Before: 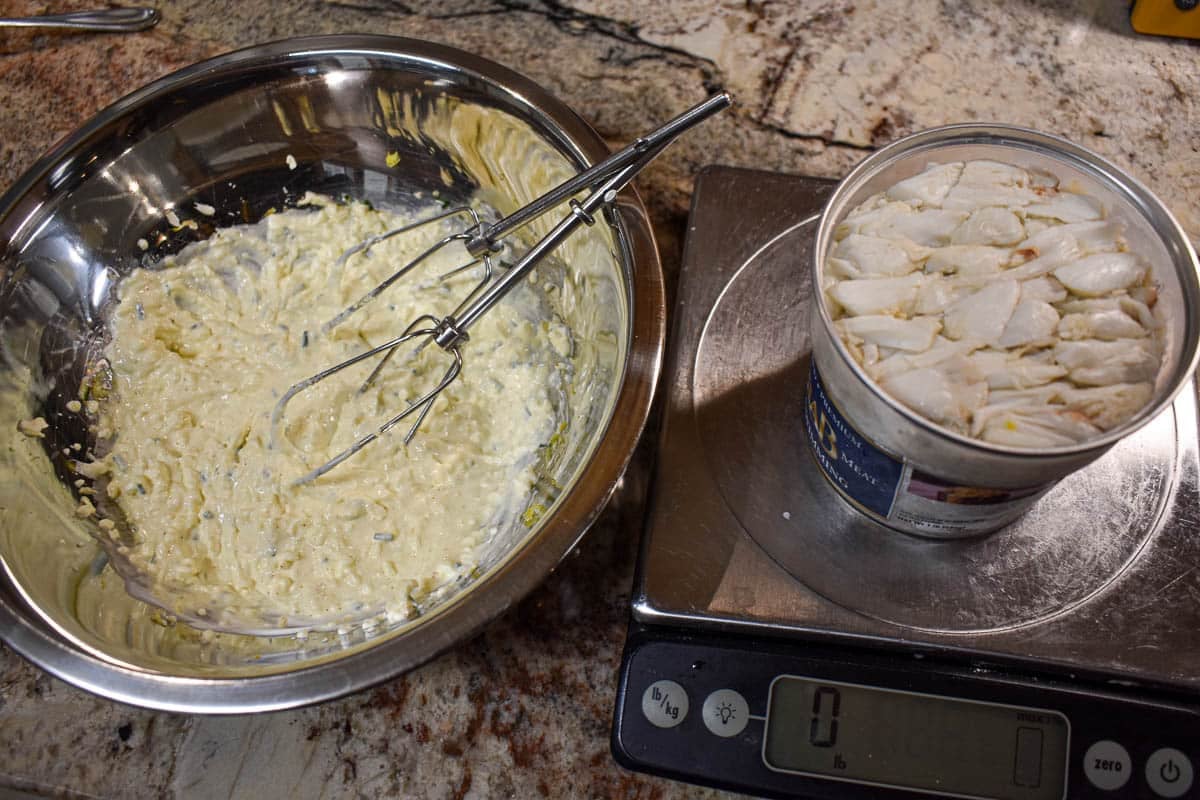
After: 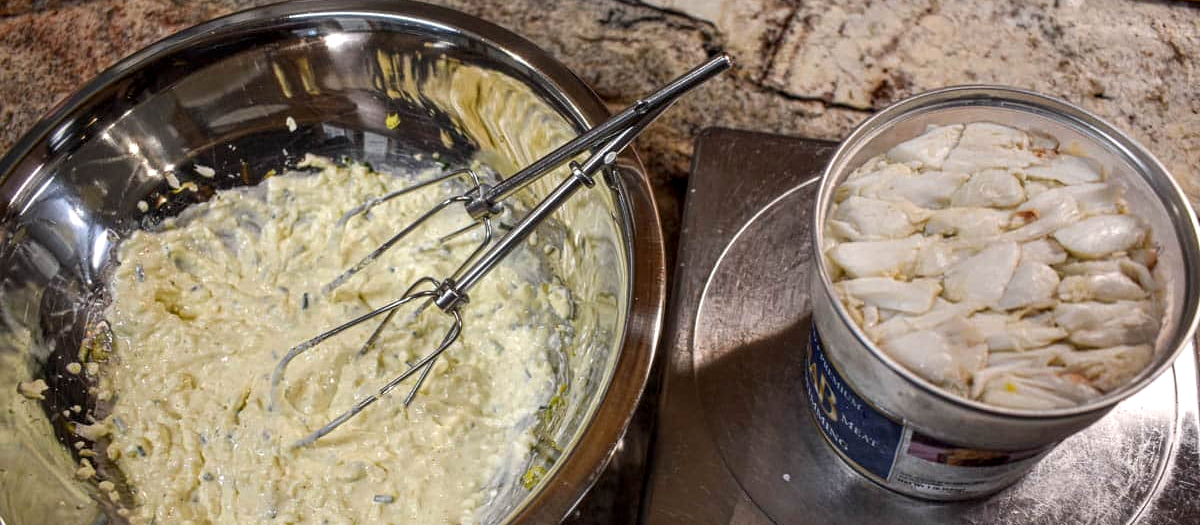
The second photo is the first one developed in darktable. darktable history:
crop and rotate: top 4.848%, bottom 29.503%
local contrast: on, module defaults
exposure: exposure 0.161 EV, compensate highlight preservation false
